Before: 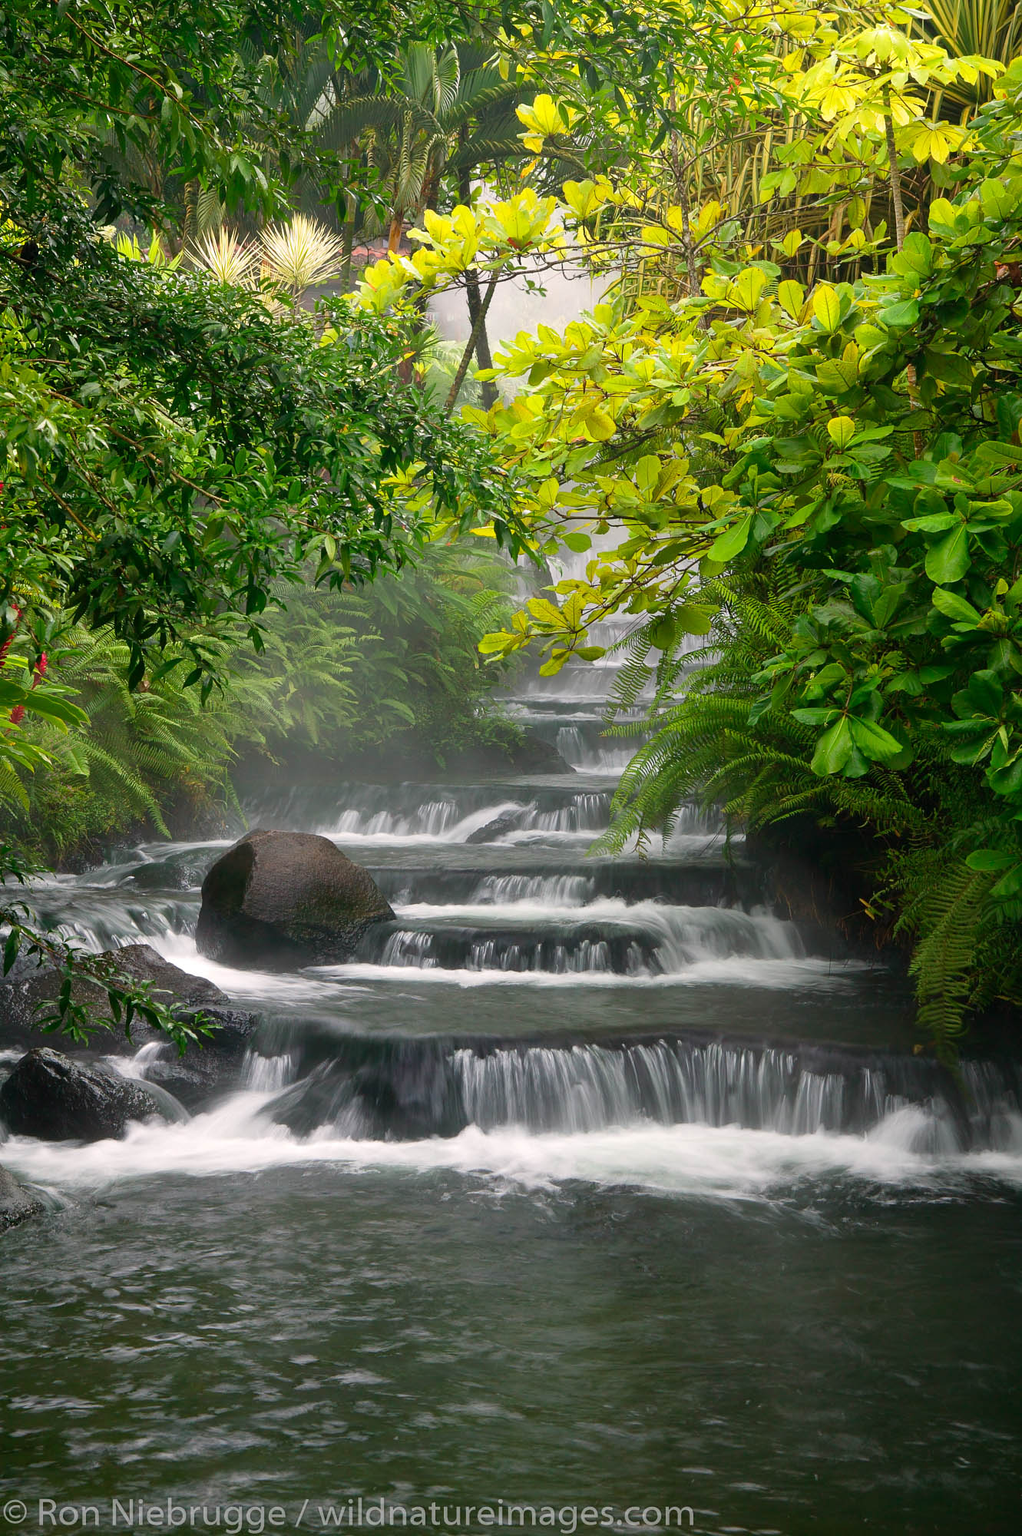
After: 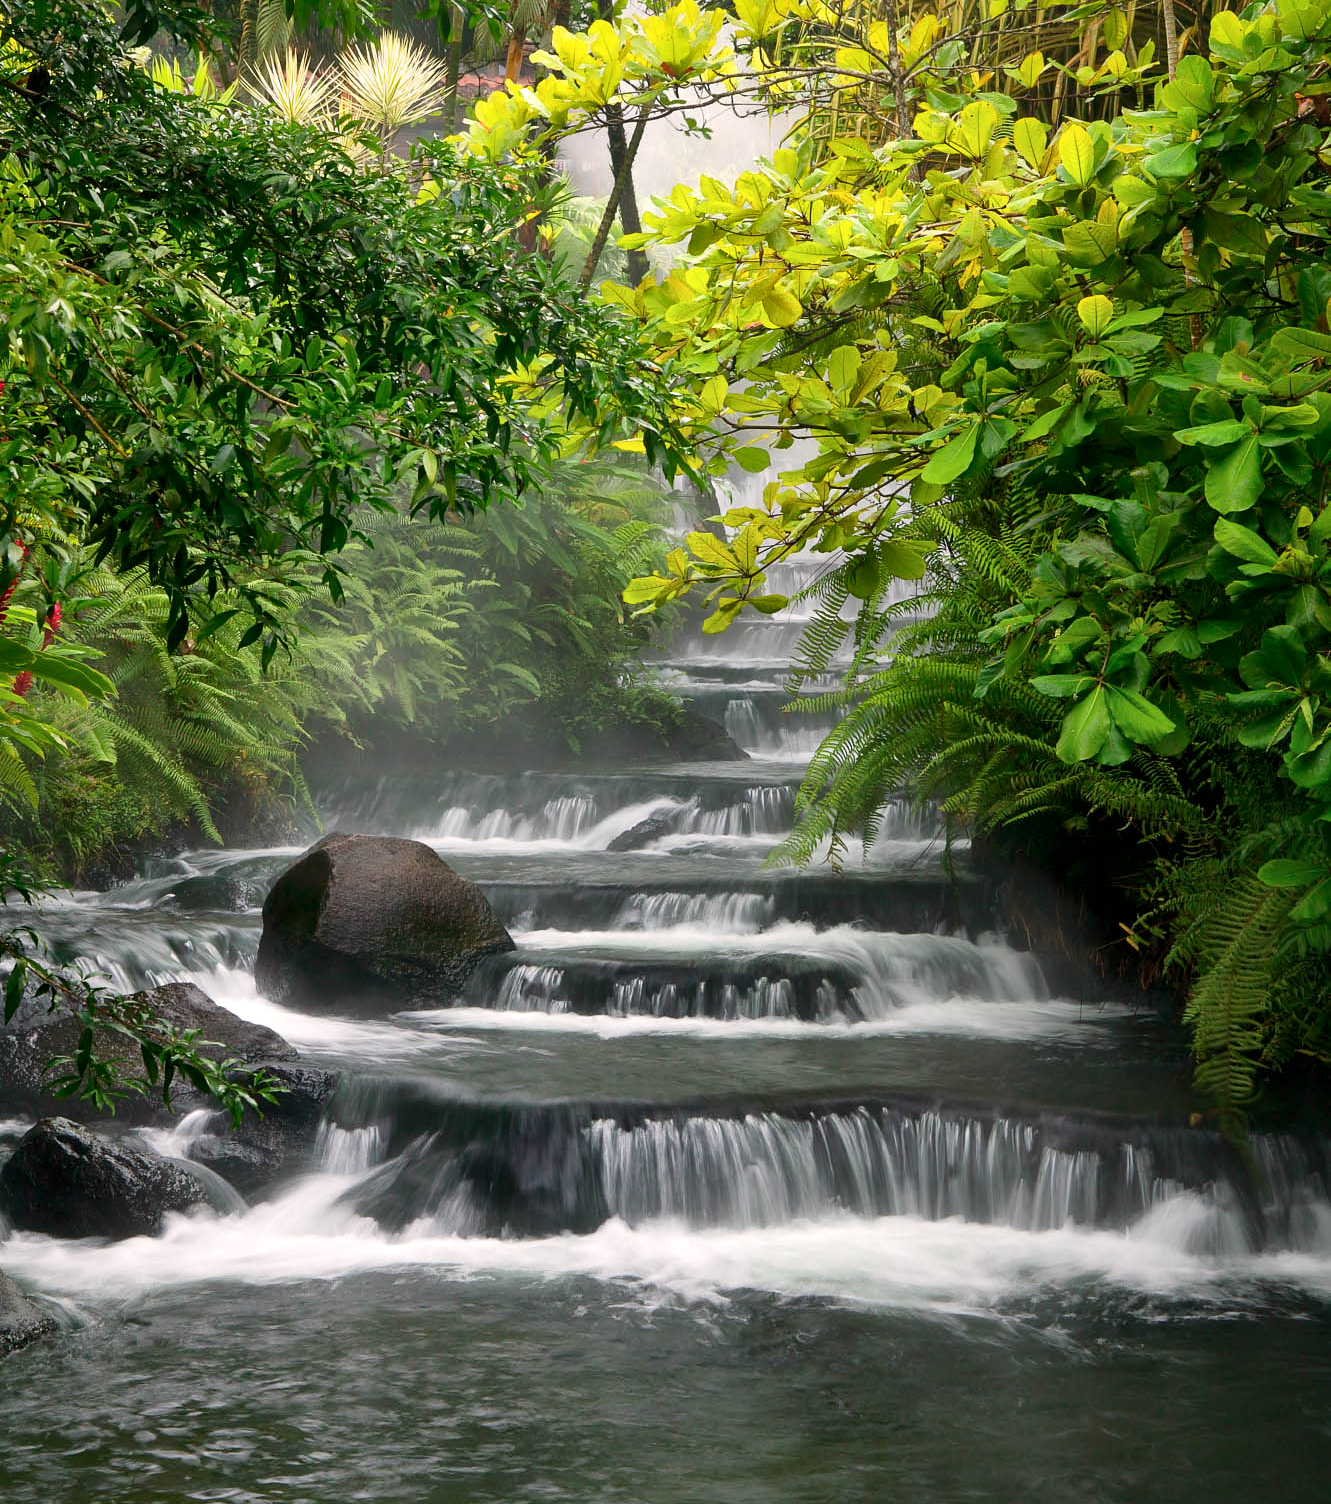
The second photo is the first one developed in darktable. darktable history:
crop and rotate: top 12.365%, bottom 12.433%
local contrast: mode bilateral grid, contrast 21, coarseness 99, detail 150%, midtone range 0.2
